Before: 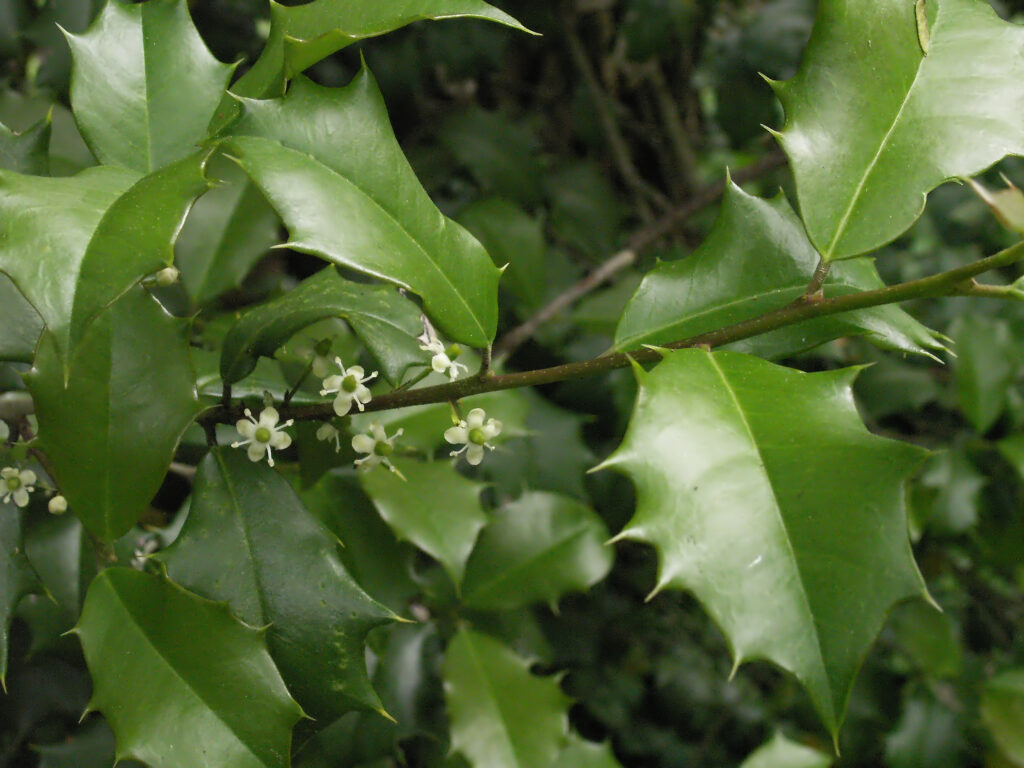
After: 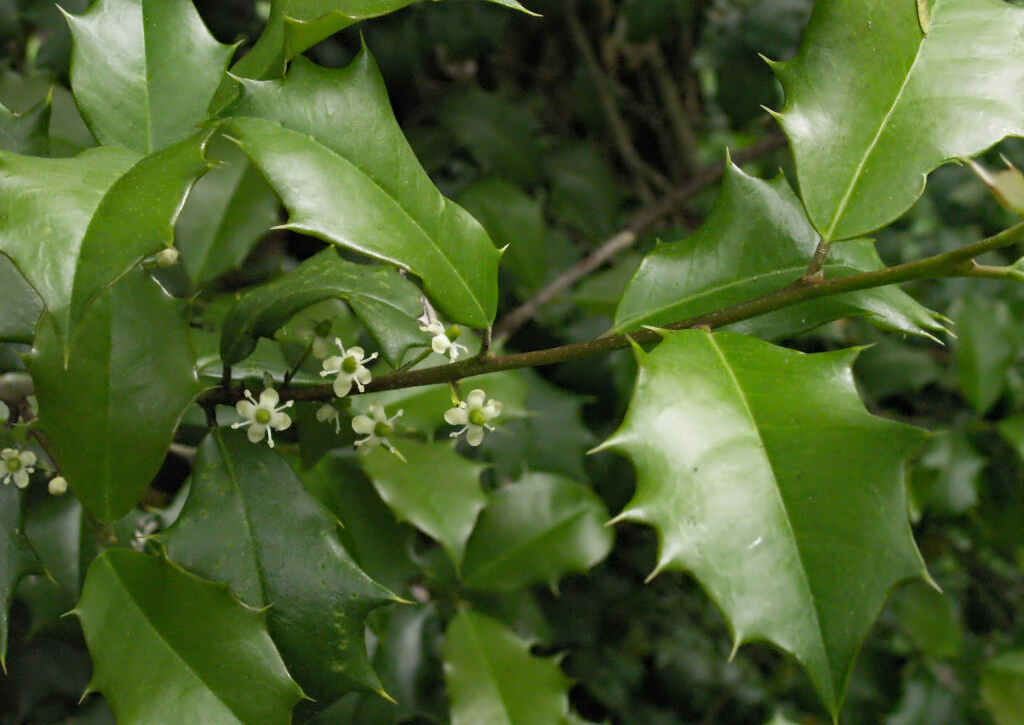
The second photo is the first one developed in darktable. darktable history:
crop and rotate: top 2.479%, bottom 3.018%
haze removal: compatibility mode true, adaptive false
